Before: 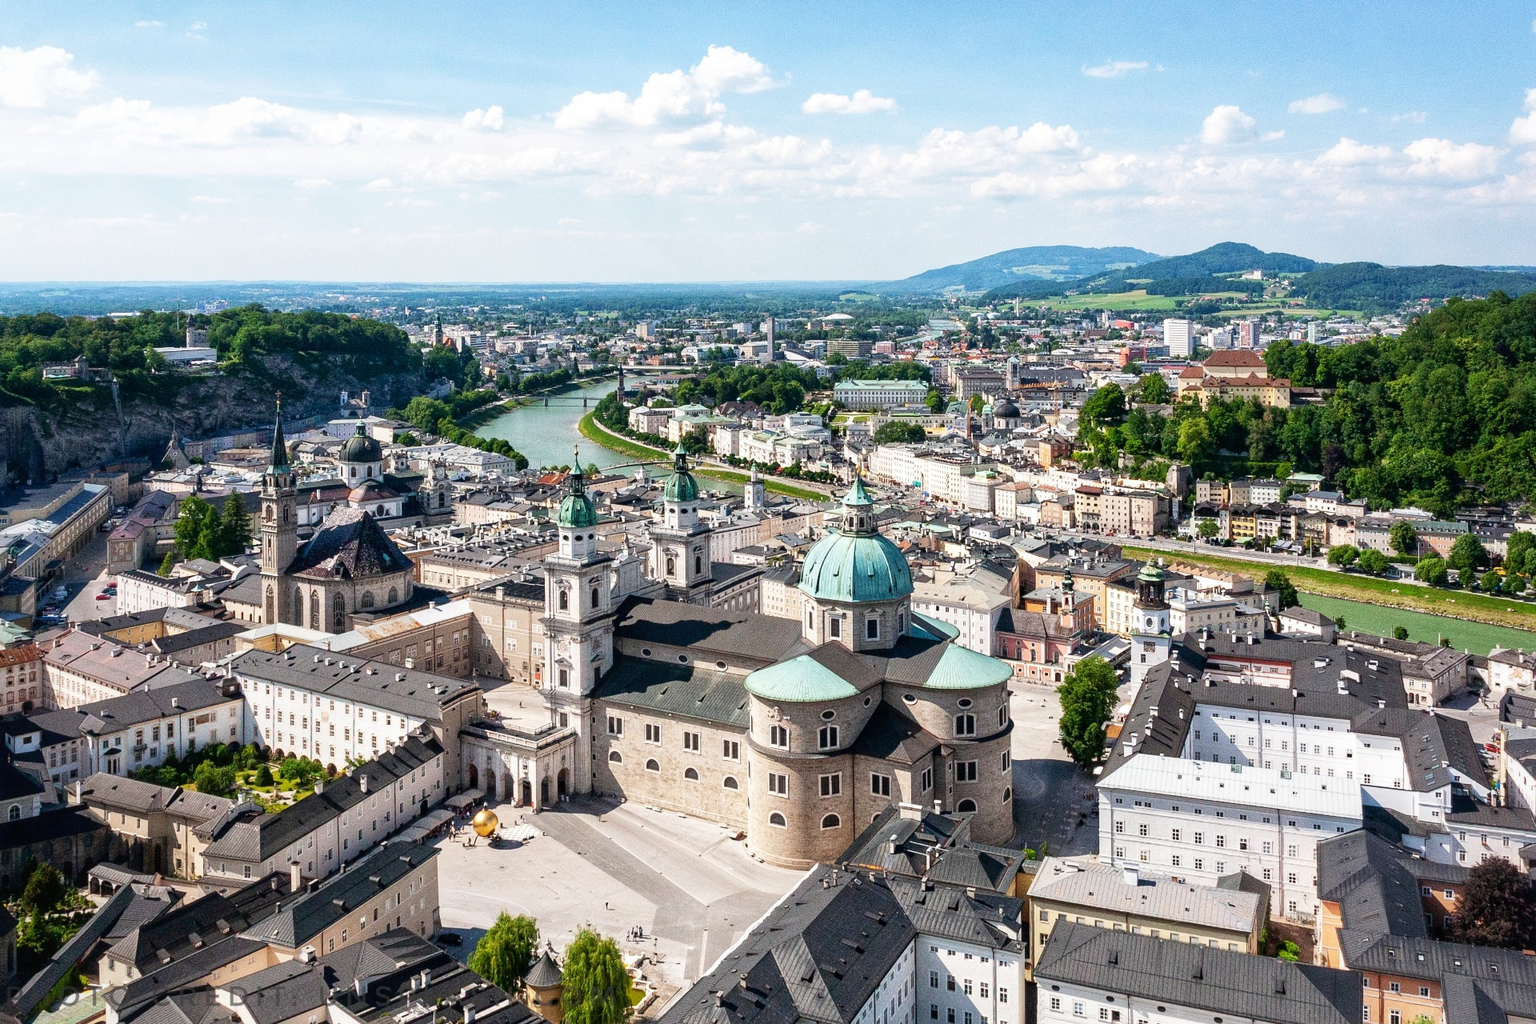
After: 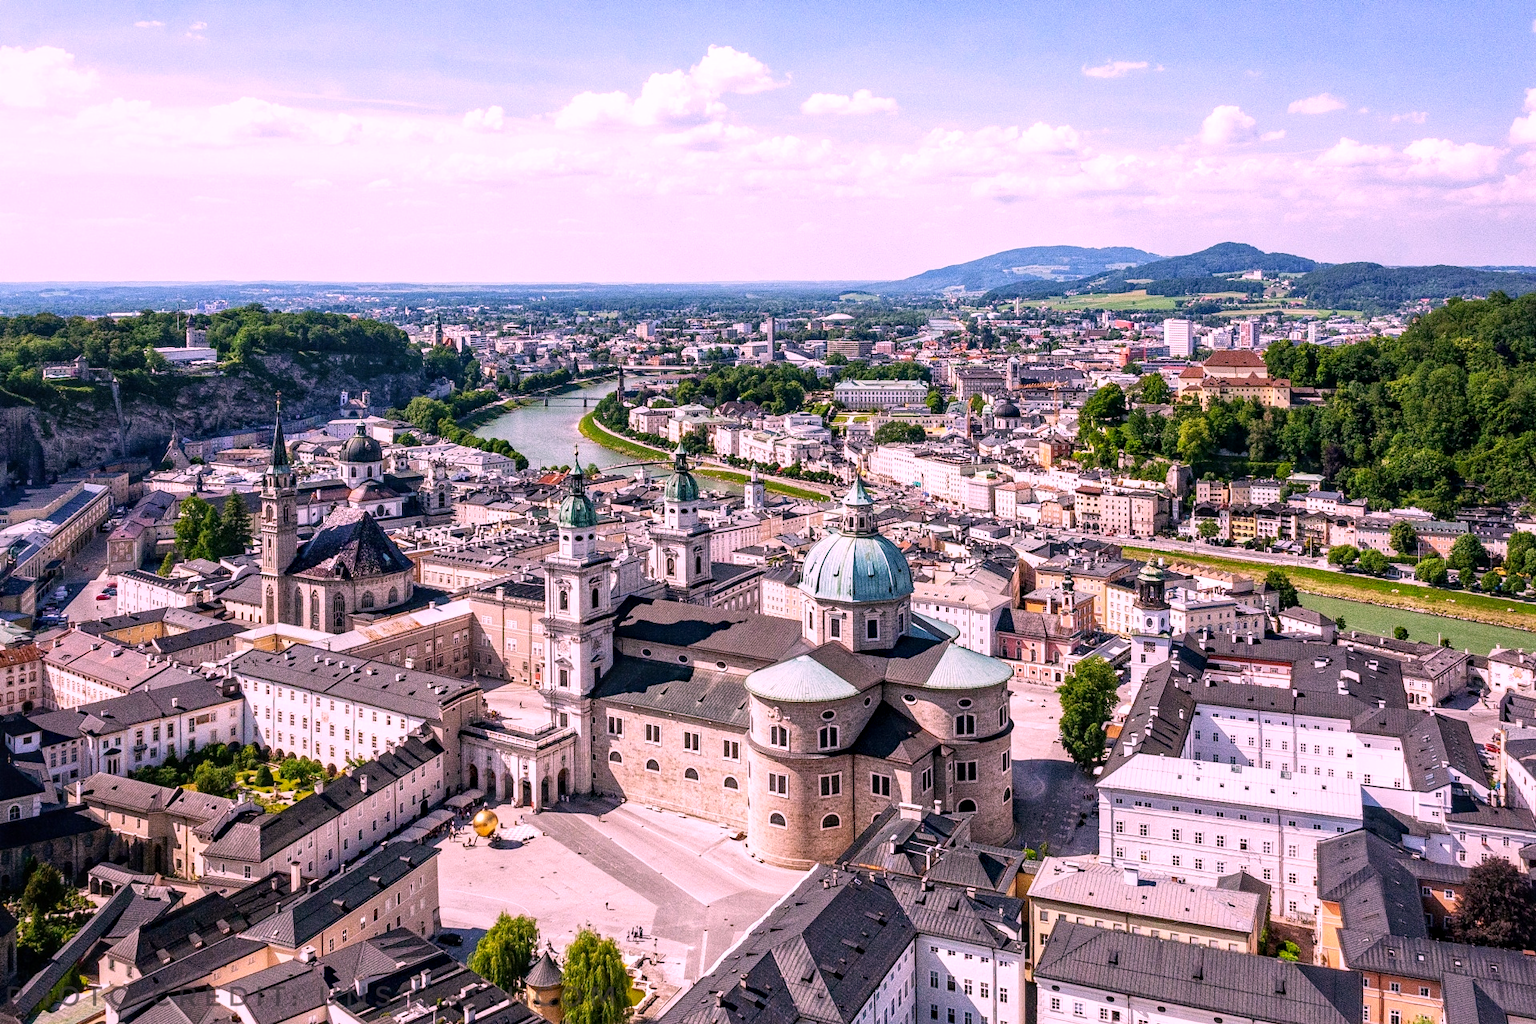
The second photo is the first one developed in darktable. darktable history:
white balance: red 1.042, blue 1.17
local contrast: on, module defaults
color correction: highlights a* 11.96, highlights b* 11.58
haze removal: compatibility mode true, adaptive false
